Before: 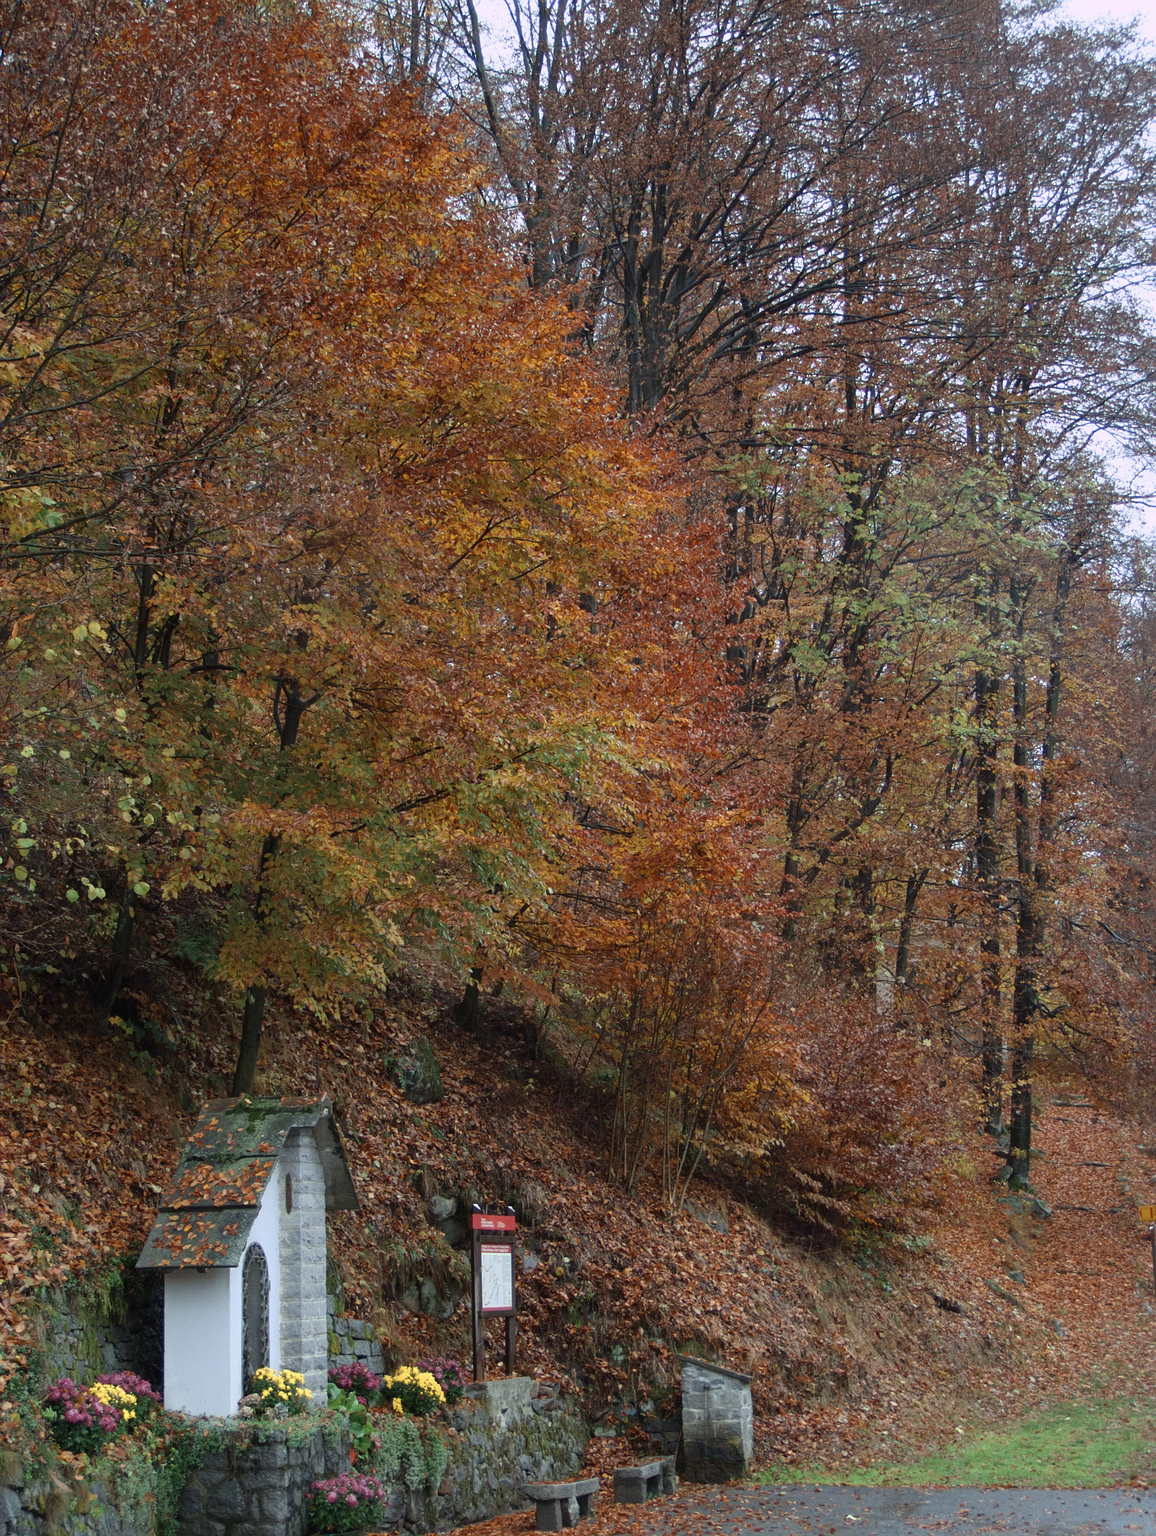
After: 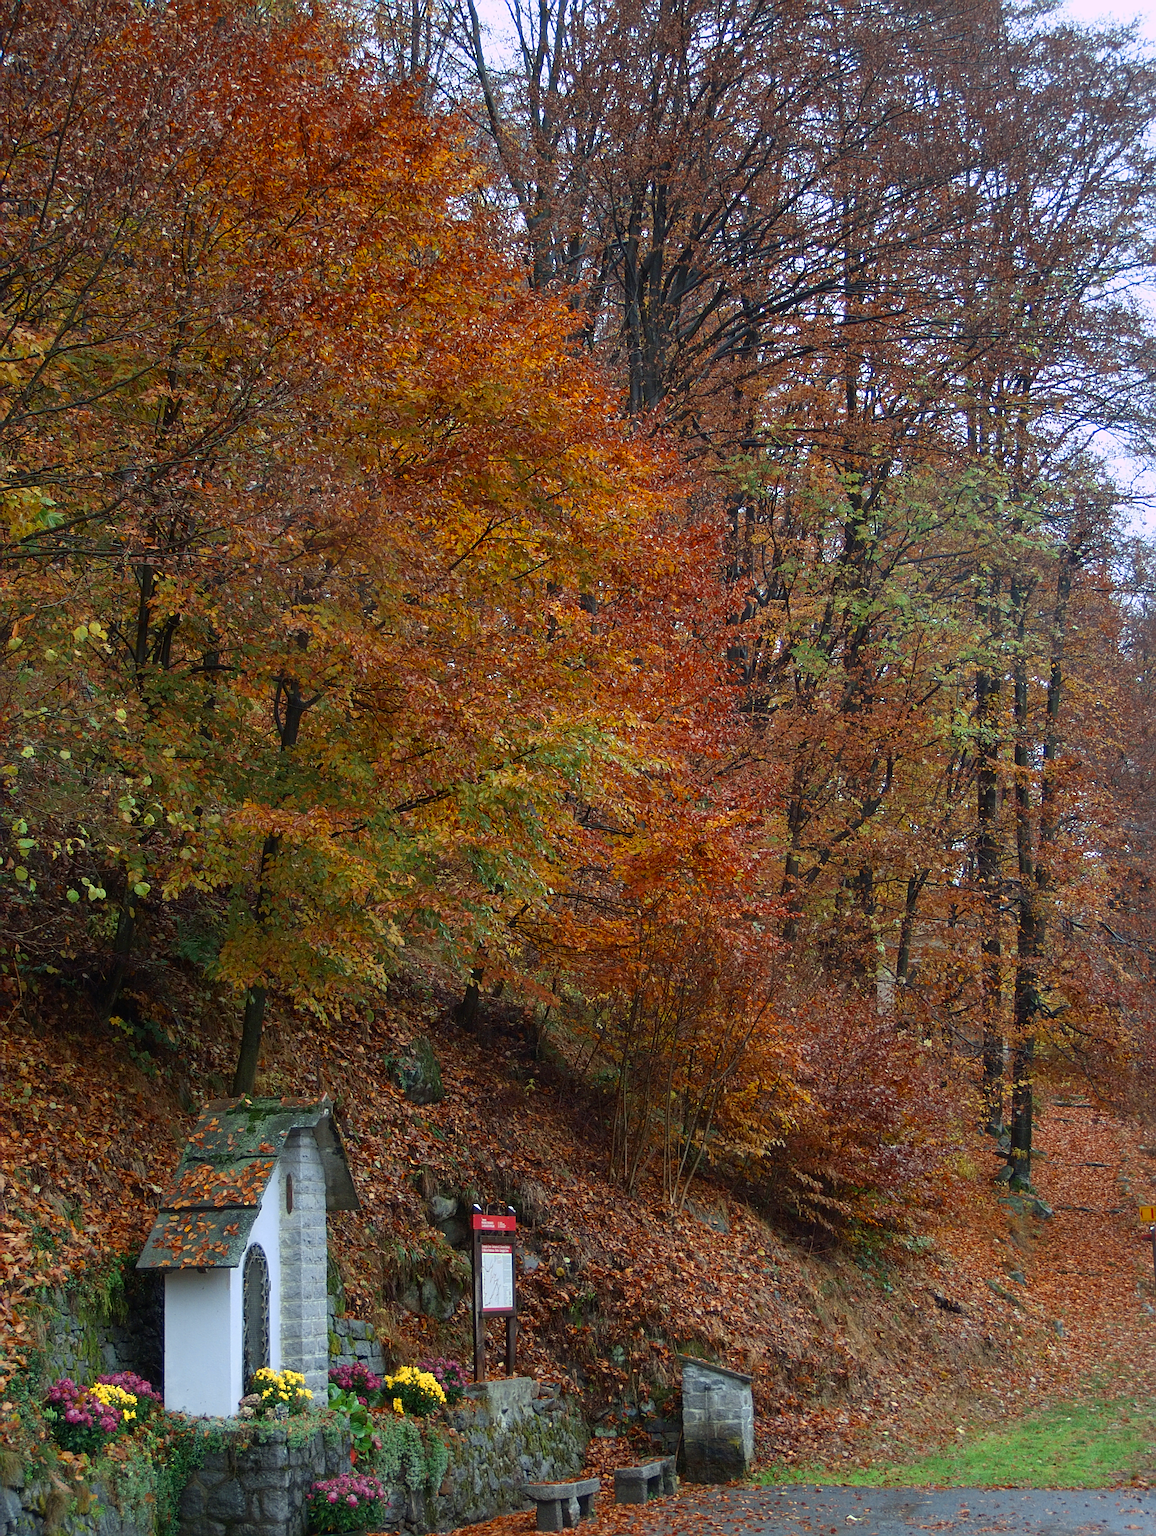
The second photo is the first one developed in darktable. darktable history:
sharpen: radius 2.676, amount 0.669
contrast brightness saturation: brightness -0.02, saturation 0.35
